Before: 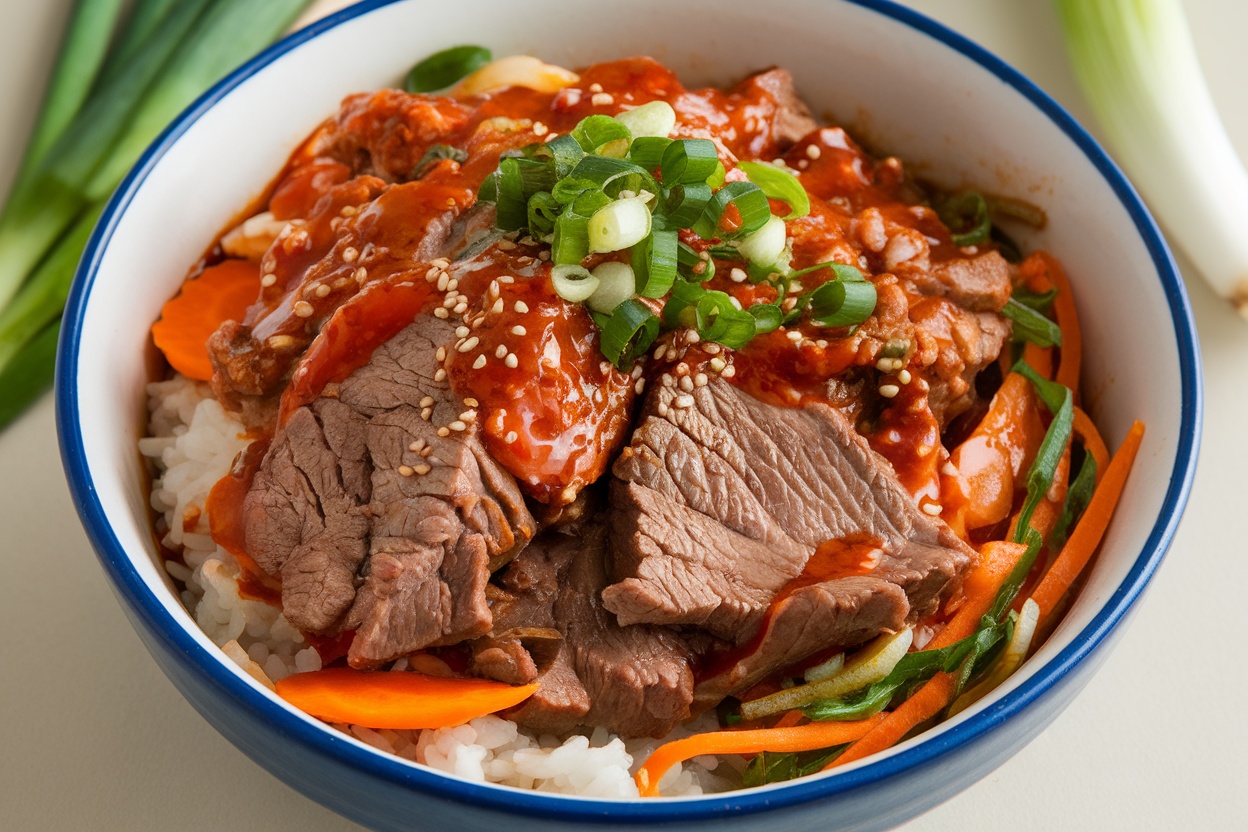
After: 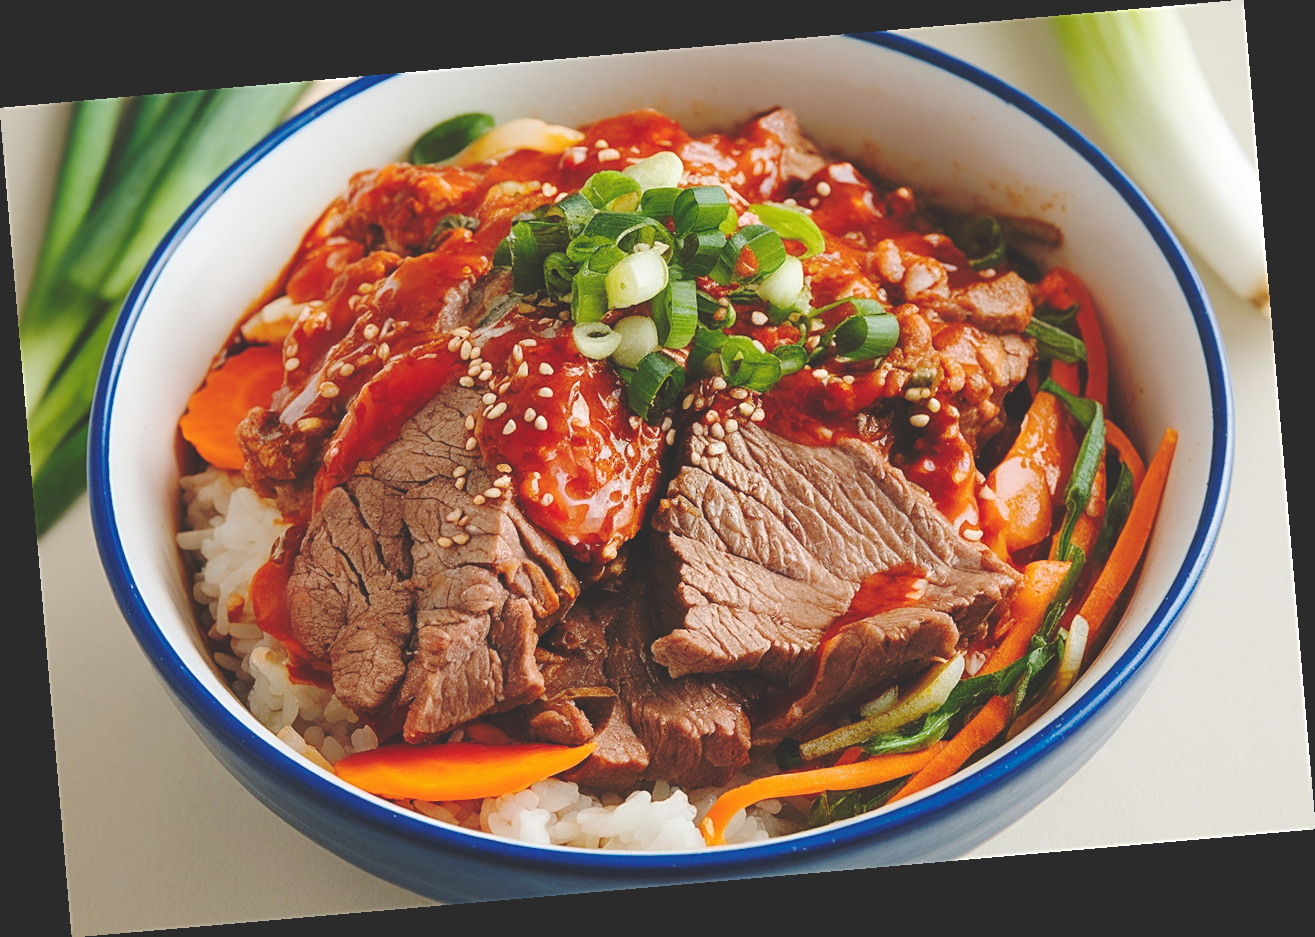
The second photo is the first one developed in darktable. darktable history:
rotate and perspective: rotation -4.98°, automatic cropping off
sharpen: on, module defaults
base curve: curves: ch0 [(0, 0.024) (0.055, 0.065) (0.121, 0.166) (0.236, 0.319) (0.693, 0.726) (1, 1)], preserve colors none
